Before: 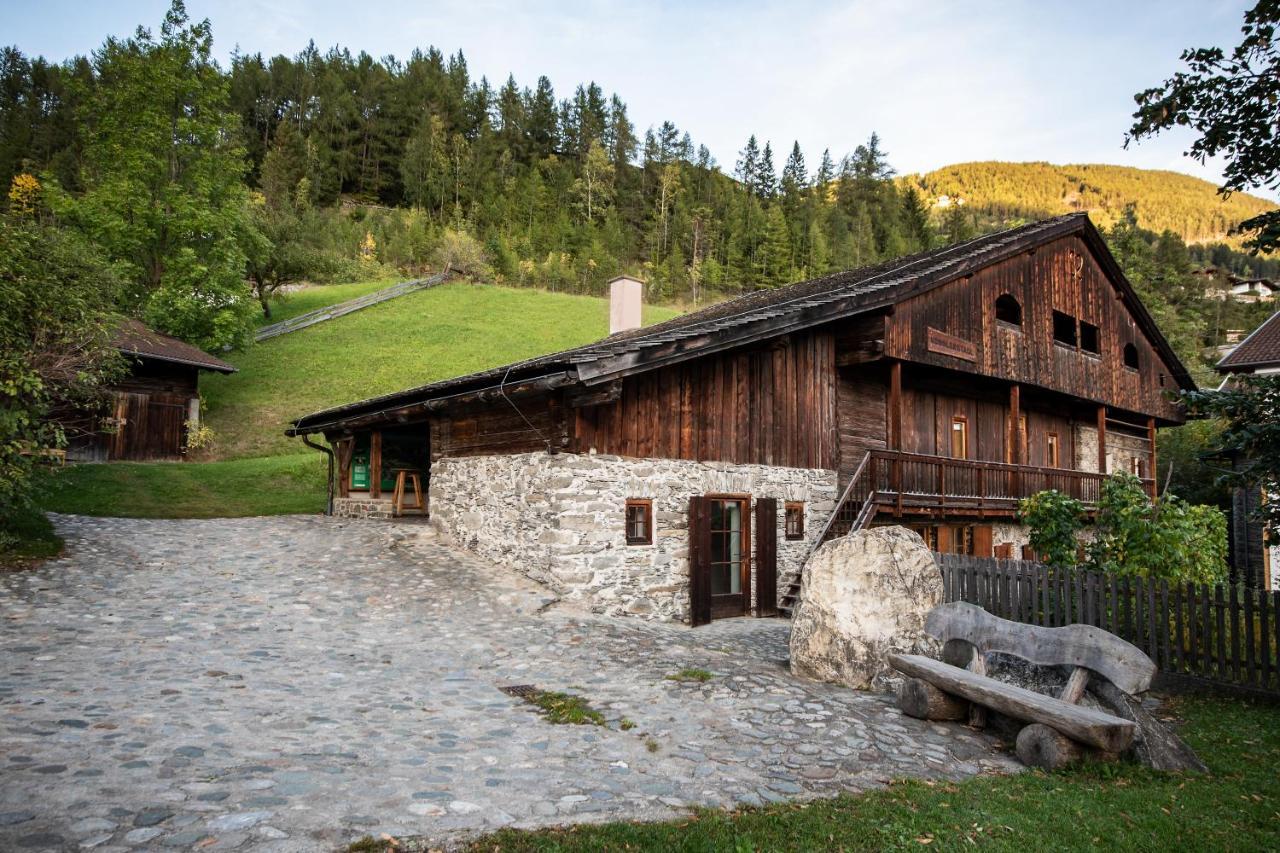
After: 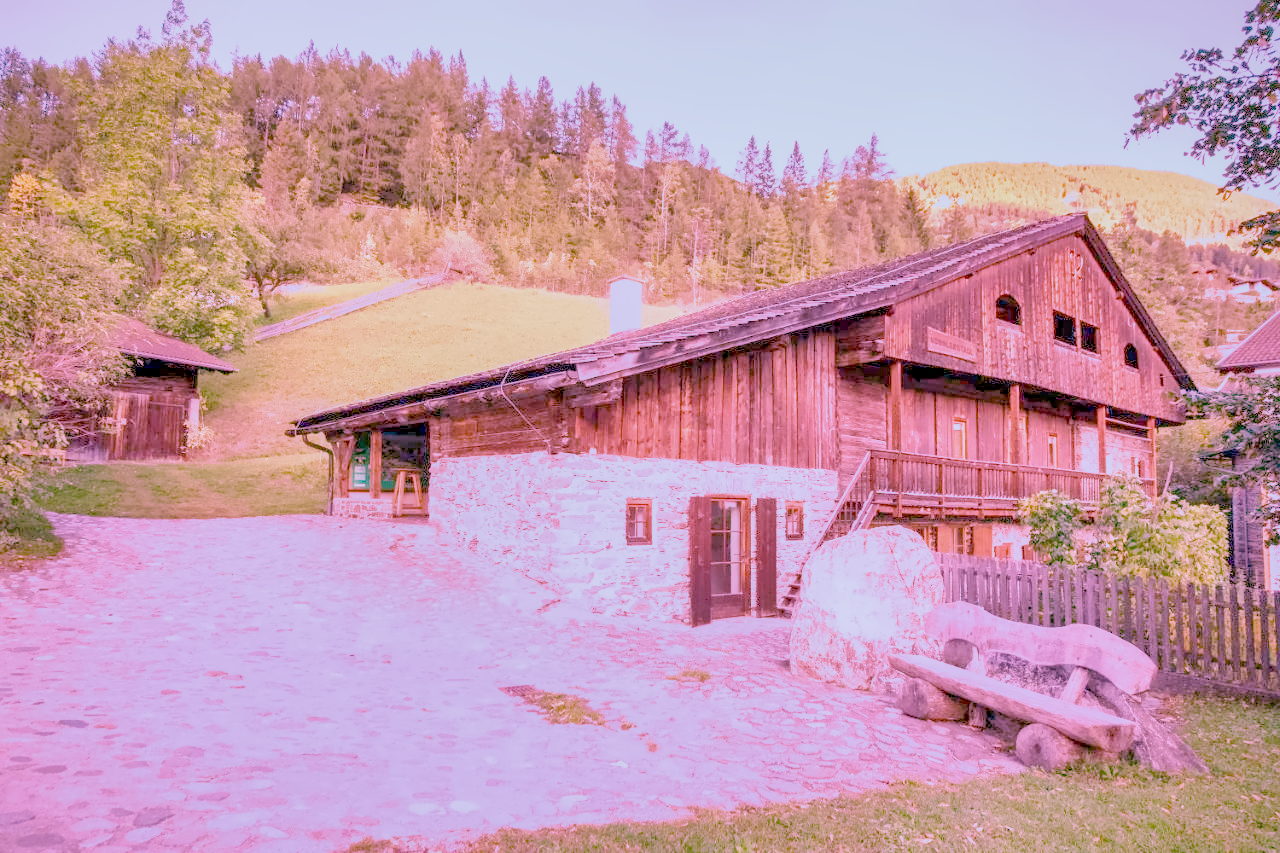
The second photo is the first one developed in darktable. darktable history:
velvia: on, module defaults
local contrast: on, module defaults
shadows and highlights: on, module defaults
filmic rgb "scene-referred default": black relative exposure -7.65 EV, white relative exposure 4.56 EV, hardness 3.61
color balance rgb: on, module defaults
color calibration "scene-referred default": x 0.37, y 0.377, temperature 4289.93 K
exposure "scene-referred default": black level correction 0, exposure 0.7 EV, compensate exposure bias true, compensate highlight preservation false
haze removal: compatibility mode true, adaptive false
lens correction: scale 1, crop 1, focal 35, aperture 2.8, distance 0.245, camera "Canon EOS RP", lens "Canon RF 35mm F1.8 MACRO IS STM"
denoise (profiled): preserve shadows 1.52, scattering 0.002, a [-1, 0, 0], compensate highlight preservation false
hot pixels: on, module defaults
highlight reconstruction: on, module defaults
white balance: red 2.229, blue 1.46
